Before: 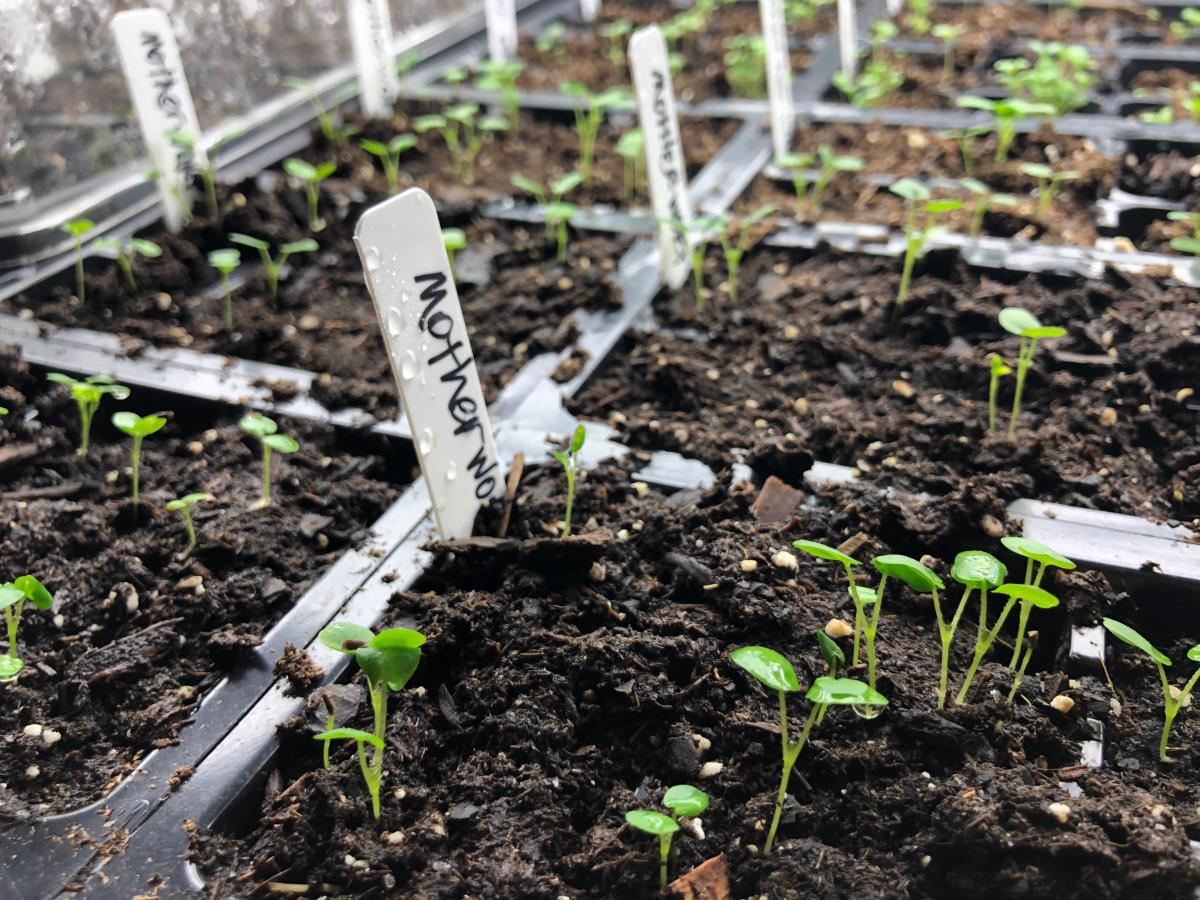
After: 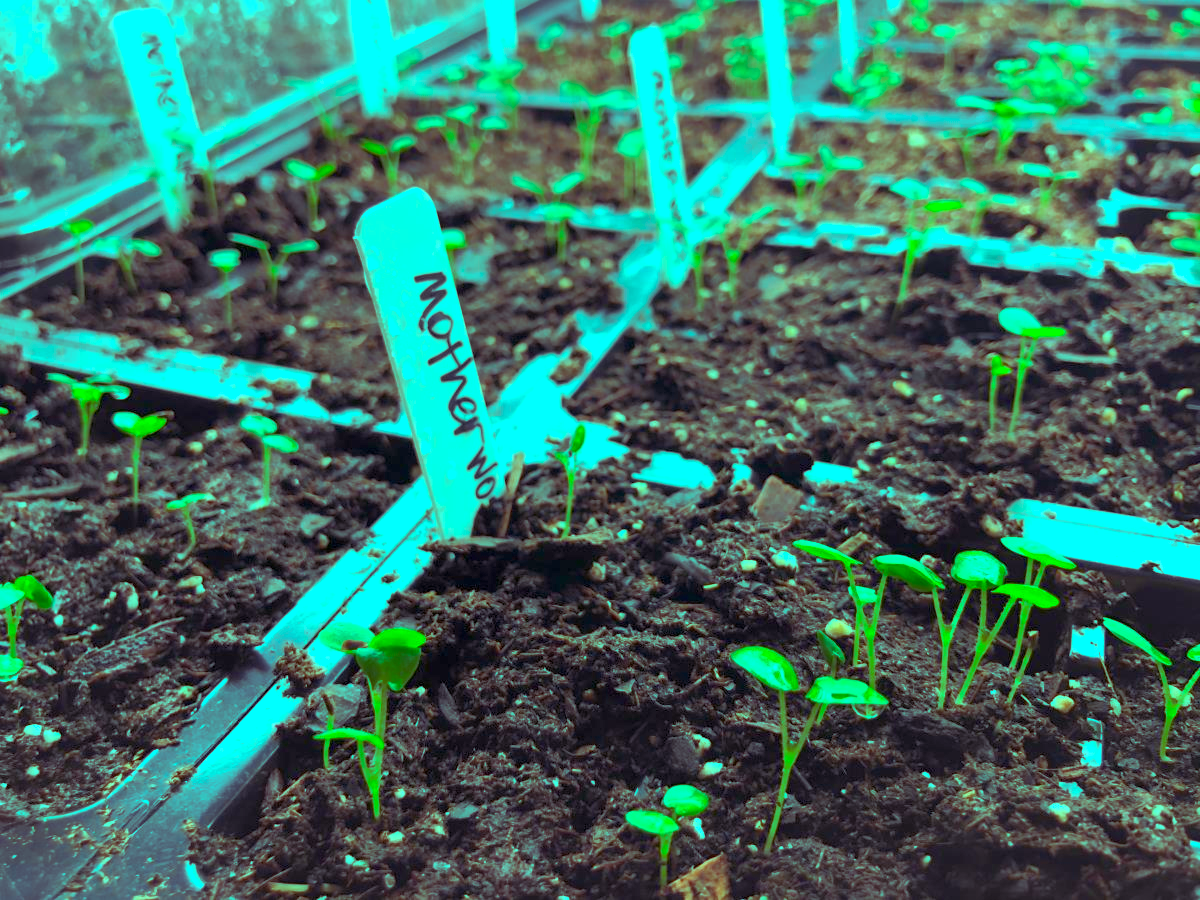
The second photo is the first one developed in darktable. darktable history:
color balance rgb: shadows lift › luminance 0.49%, shadows lift › chroma 6.83%, shadows lift › hue 300.29°, power › hue 208.98°, highlights gain › luminance 20.24%, highlights gain › chroma 13.17%, highlights gain › hue 173.85°, perceptual saturation grading › global saturation 18.05%
rgb curve: curves: ch0 [(0, 0) (0.072, 0.166) (0.217, 0.293) (0.414, 0.42) (1, 1)], compensate middle gray true, preserve colors basic power
